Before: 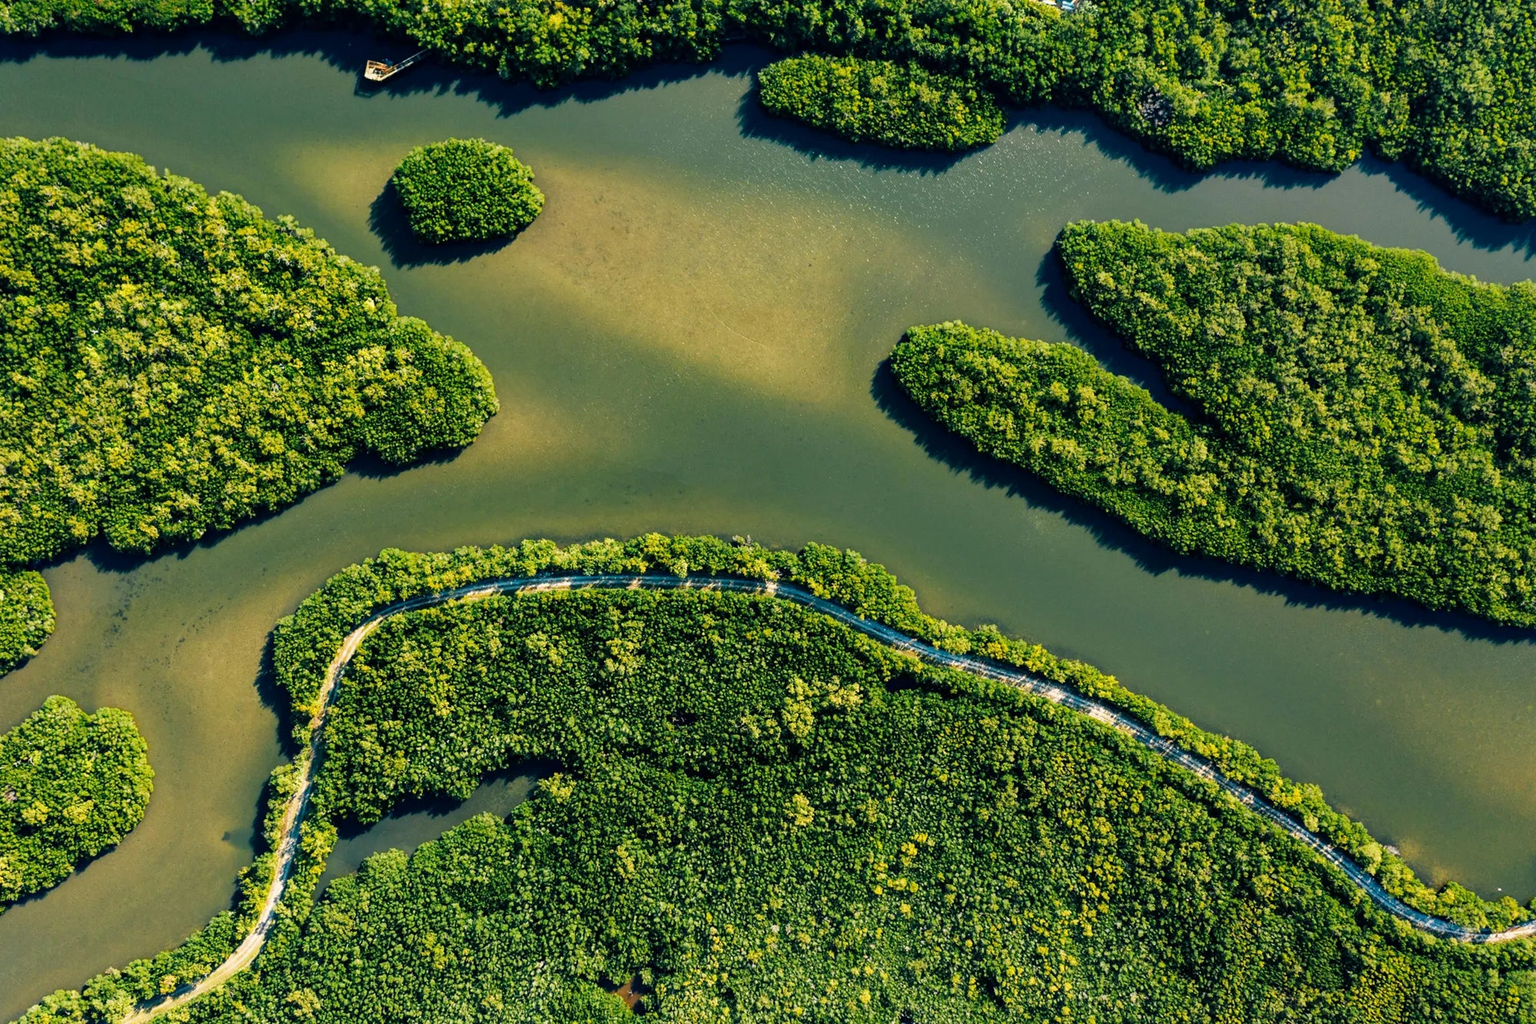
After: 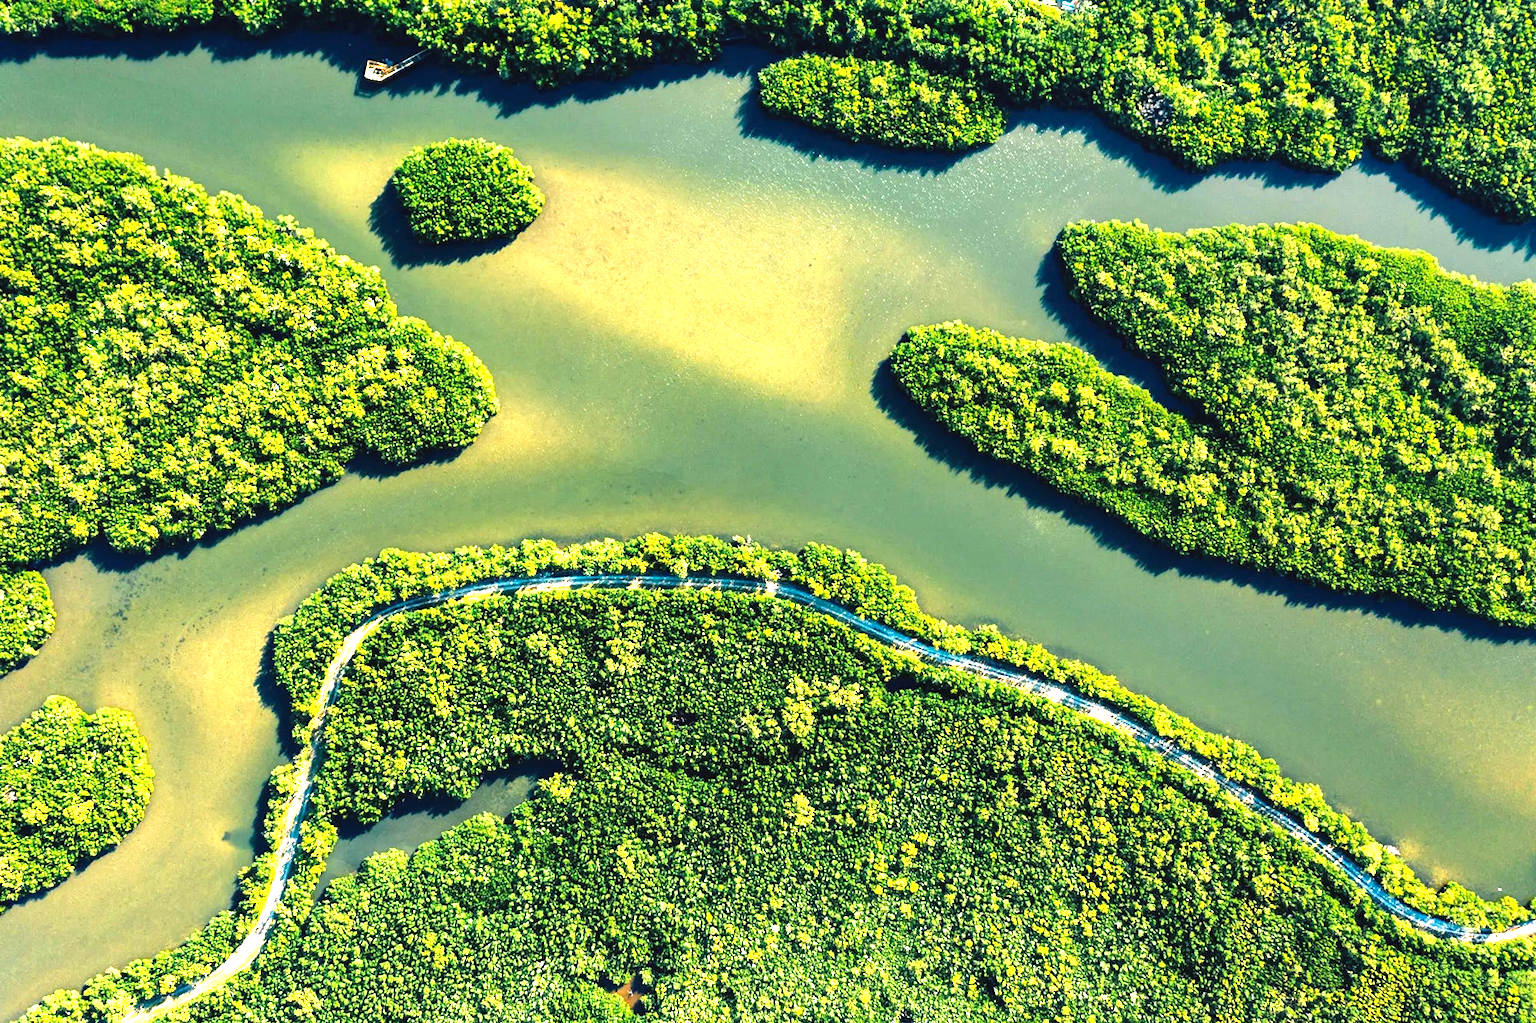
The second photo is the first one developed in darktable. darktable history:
levels: levels [0, 0.374, 0.749]
exposure: black level correction -0.002, exposure 0.54 EV, compensate highlight preservation false
